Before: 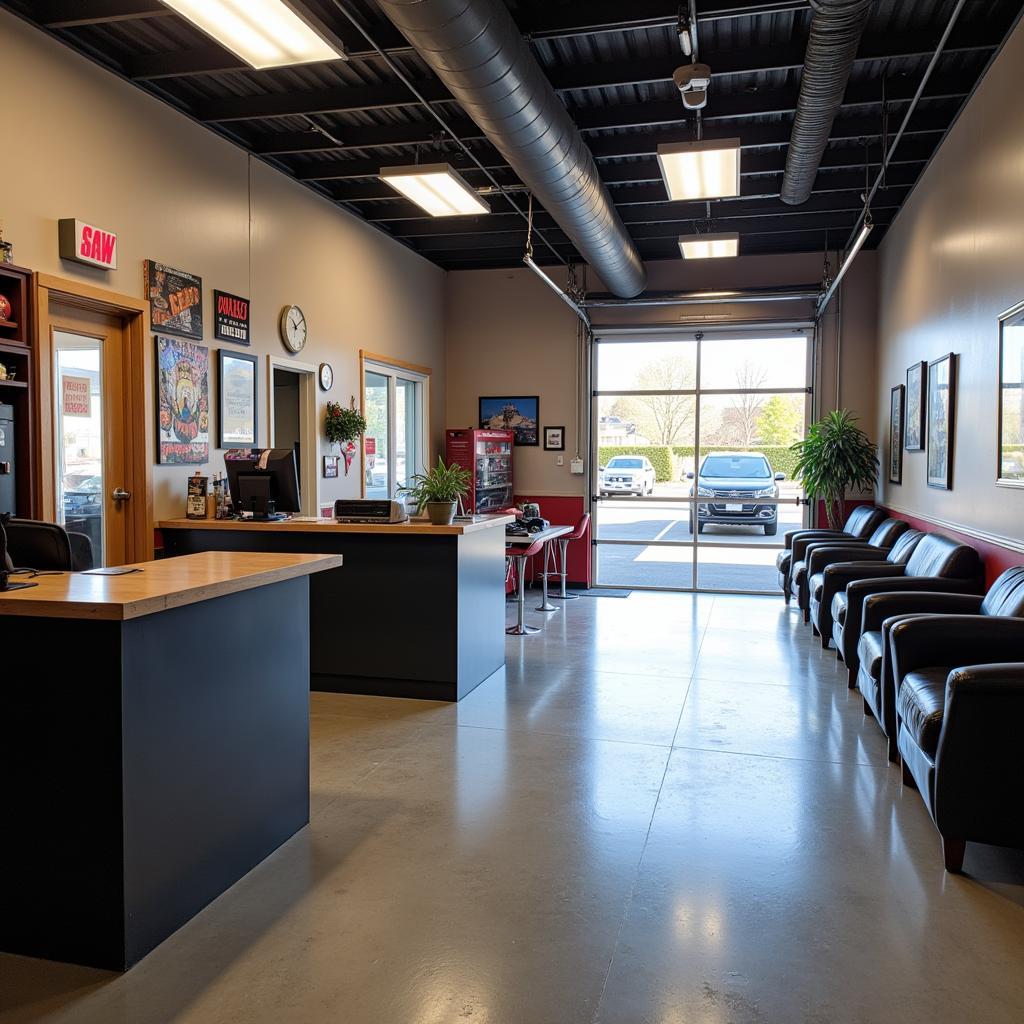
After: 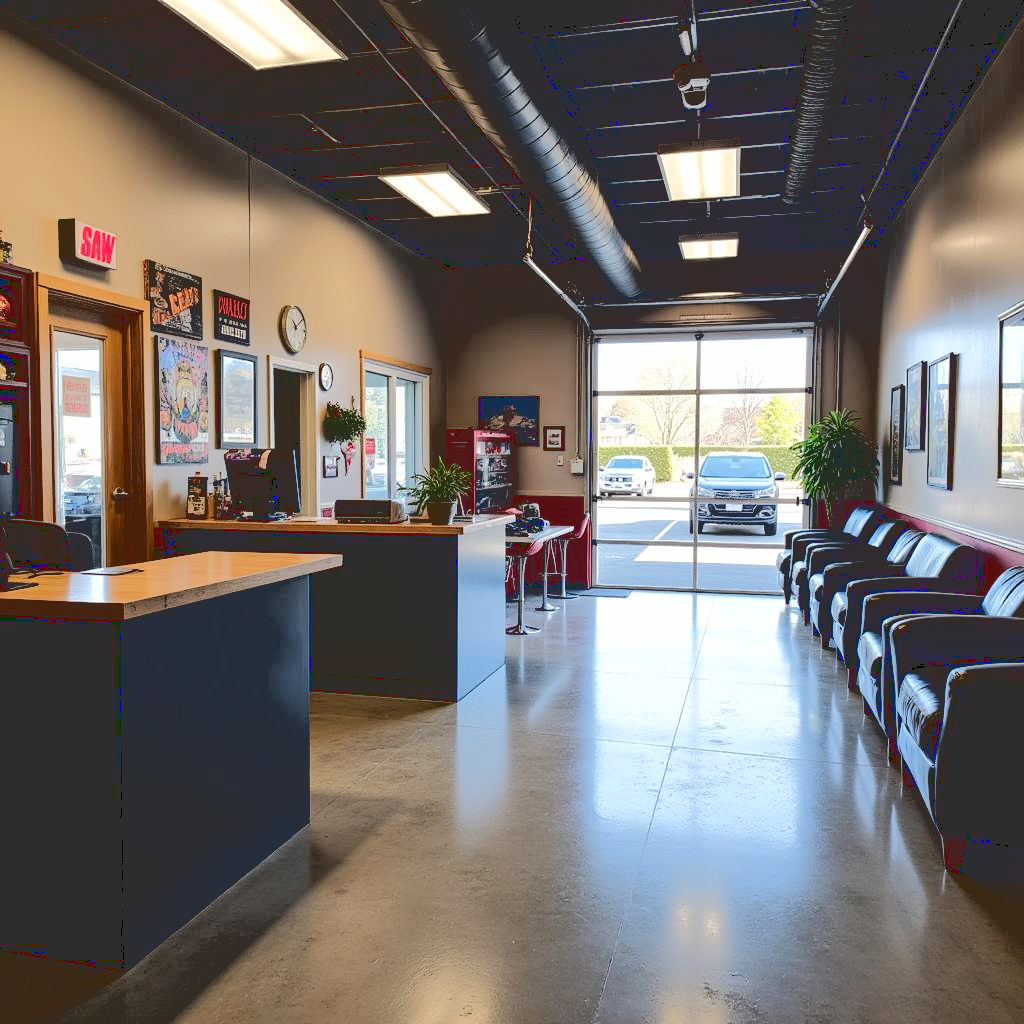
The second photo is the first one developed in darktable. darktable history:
base curve: curves: ch0 [(0.065, 0.026) (0.236, 0.358) (0.53, 0.546) (0.777, 0.841) (0.924, 0.992)]
